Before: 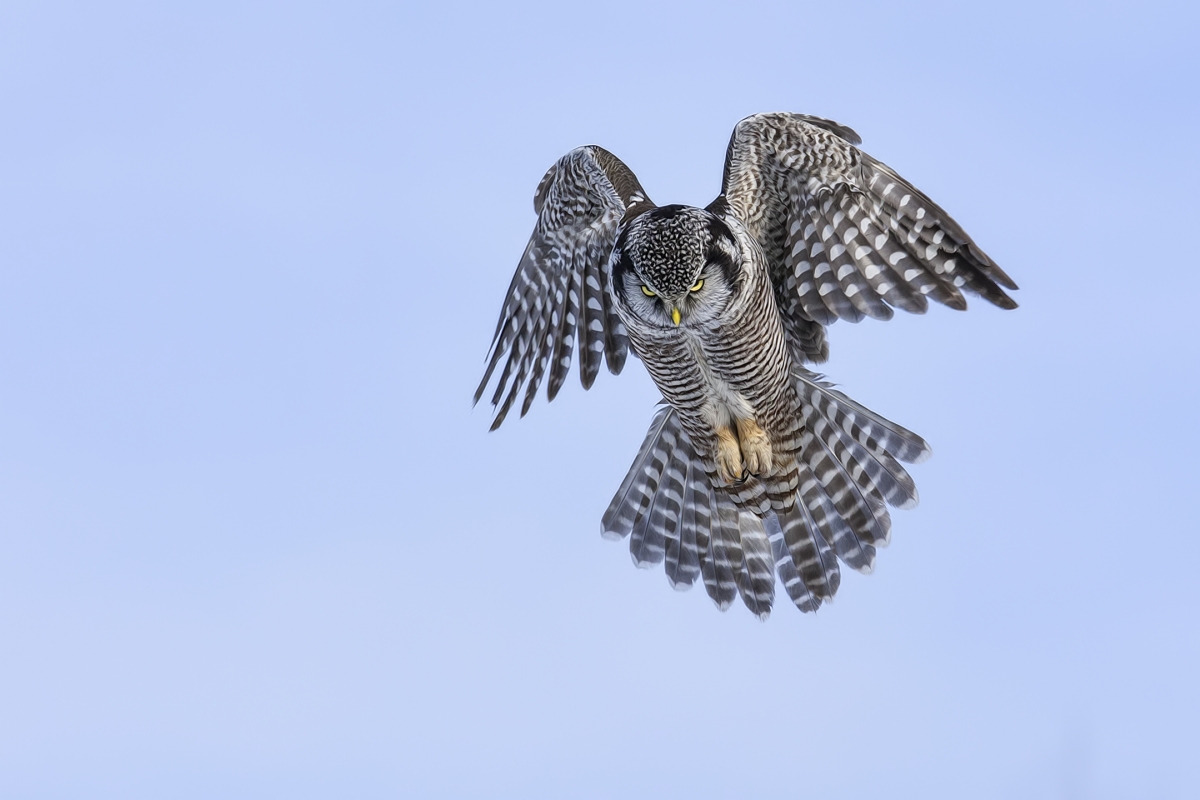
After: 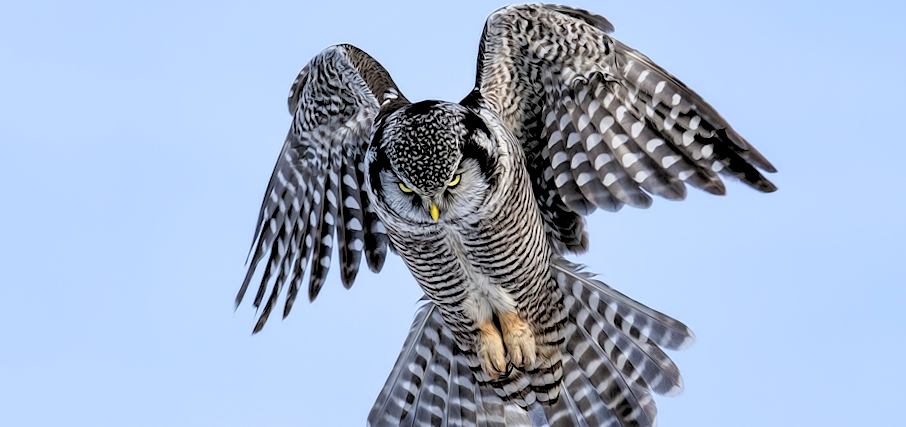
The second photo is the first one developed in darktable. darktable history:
rotate and perspective: rotation -2.12°, lens shift (vertical) 0.009, lens shift (horizontal) -0.008, automatic cropping original format, crop left 0.036, crop right 0.964, crop top 0.05, crop bottom 0.959
crop: left 18.38%, top 11.092%, right 2.134%, bottom 33.217%
rgb levels: levels [[0.029, 0.461, 0.922], [0, 0.5, 1], [0, 0.5, 1]]
